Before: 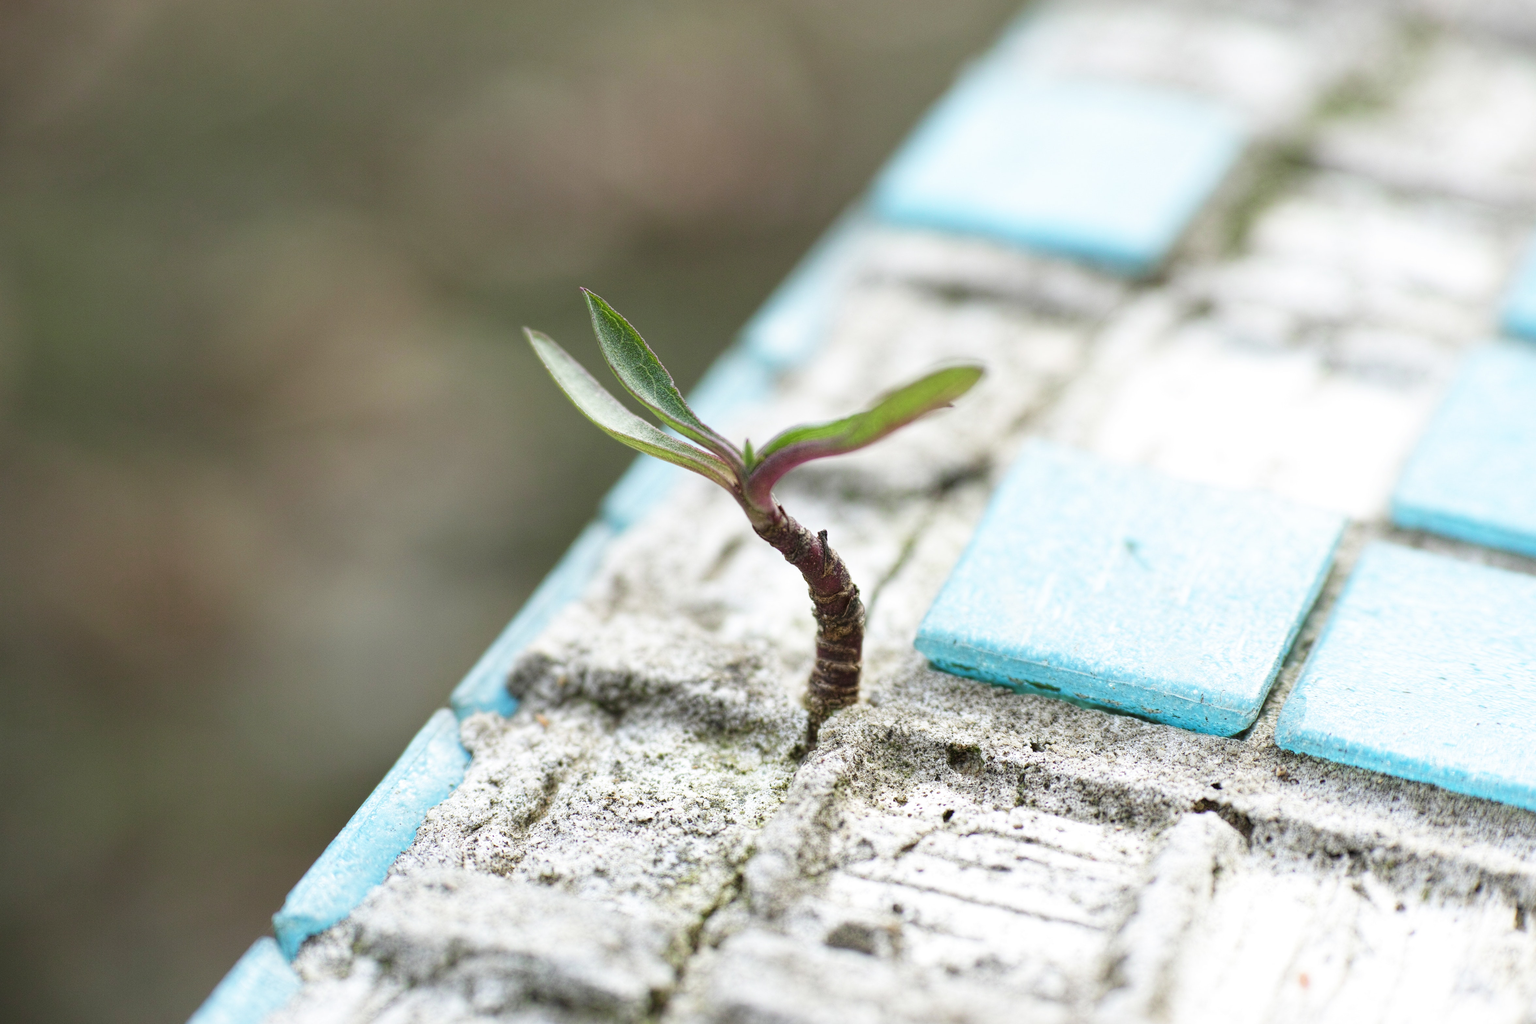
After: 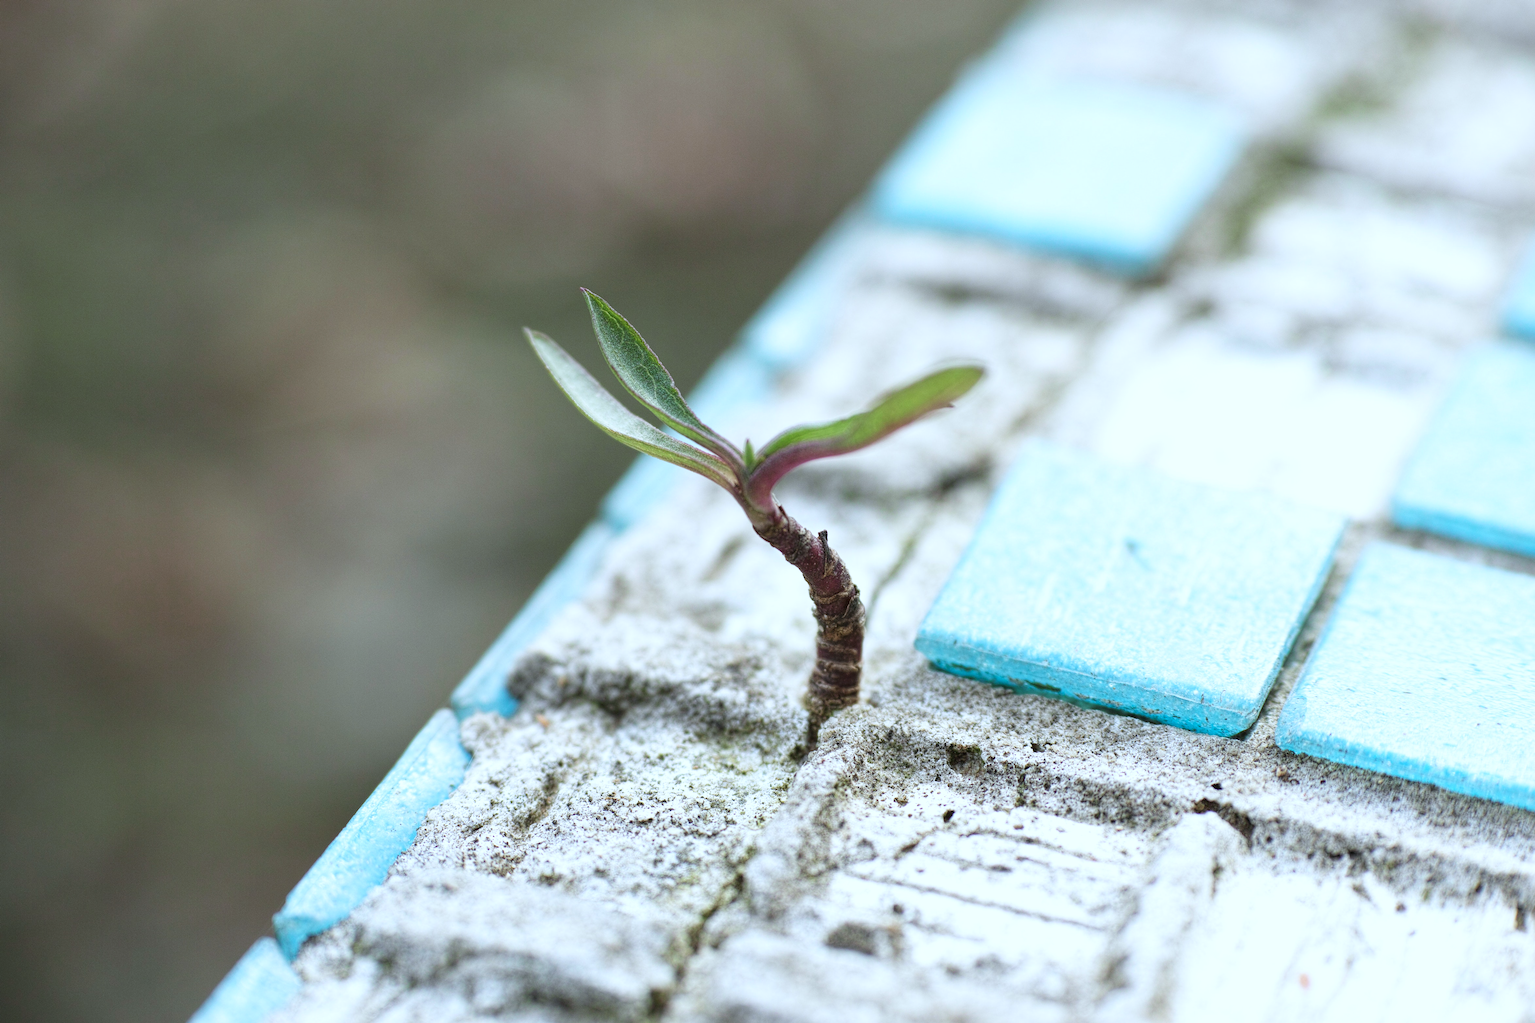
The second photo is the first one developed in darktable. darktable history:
local contrast: mode bilateral grid, contrast 16, coarseness 37, detail 105%, midtone range 0.2
color correction: highlights a* -3.79, highlights b* -11.17
